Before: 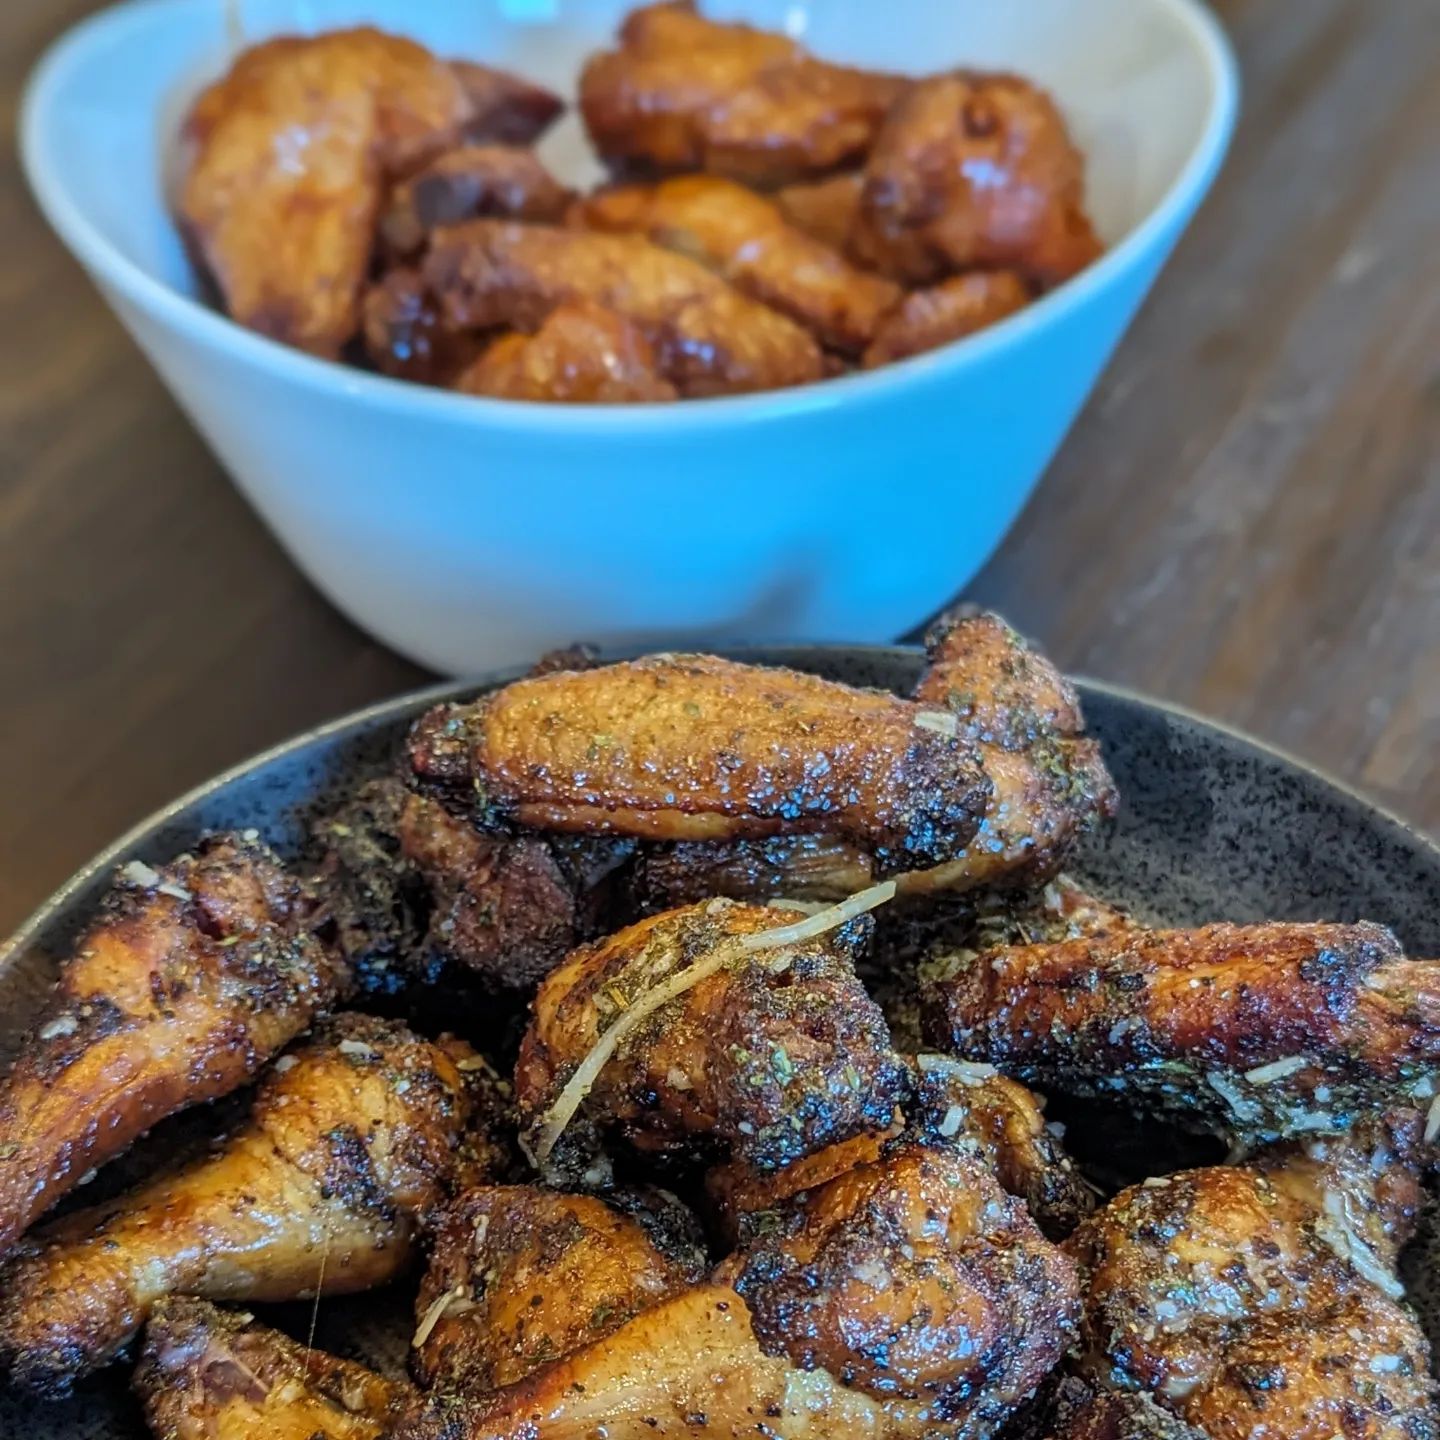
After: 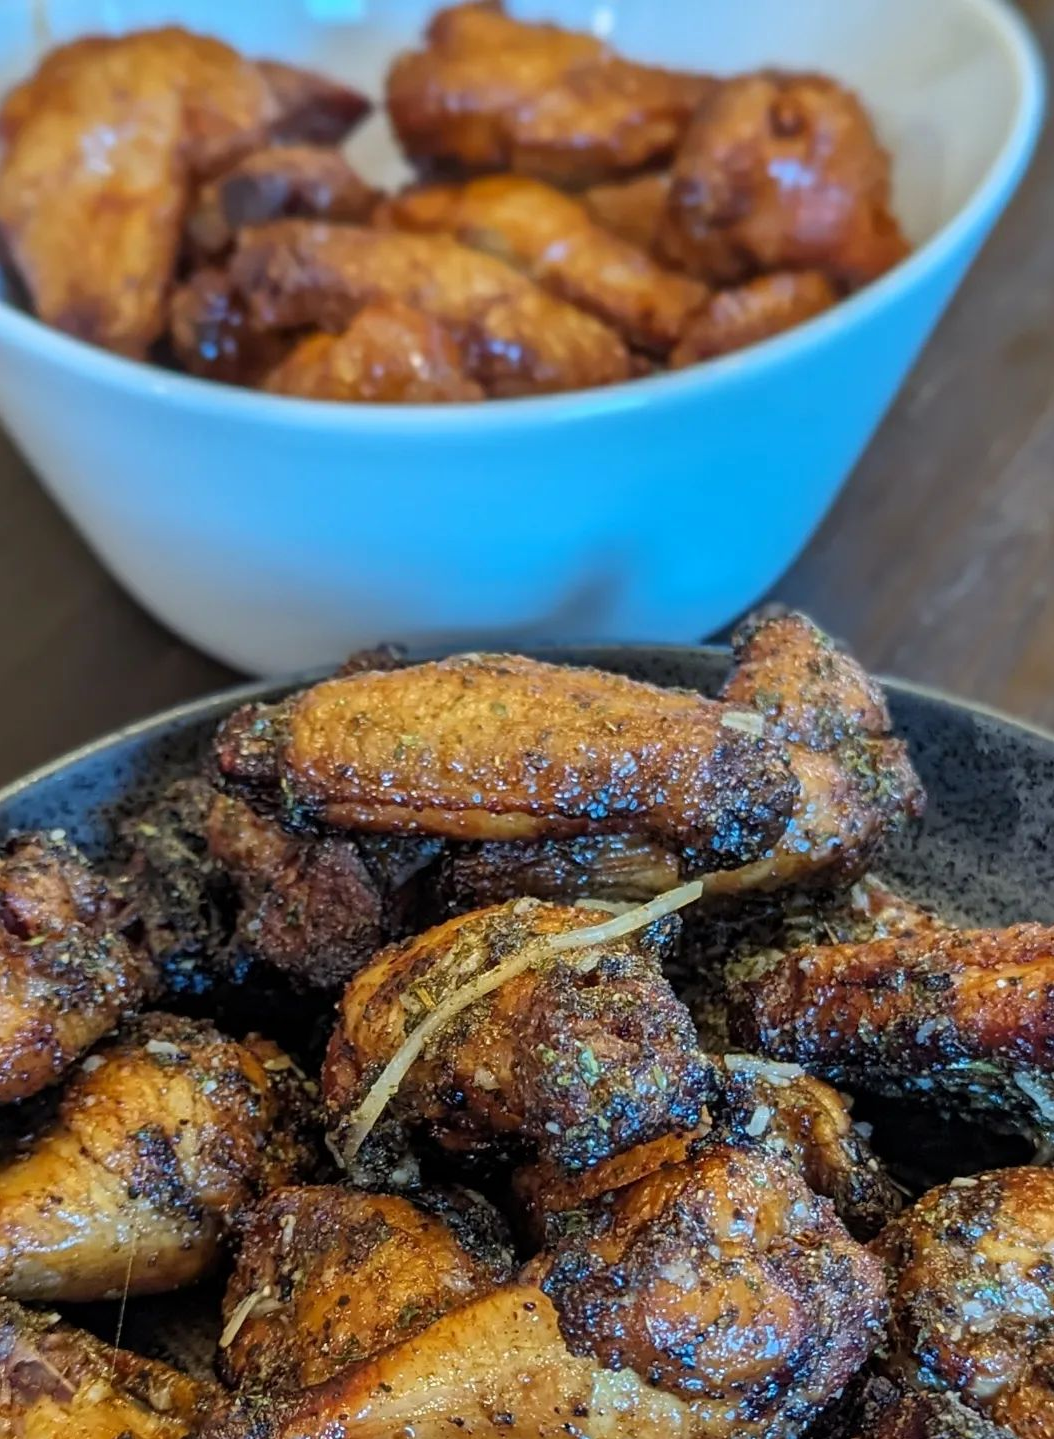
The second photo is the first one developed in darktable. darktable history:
haze removal: strength 0.02, distance 0.25, compatibility mode true, adaptive false
crop: left 13.443%, right 13.31%
